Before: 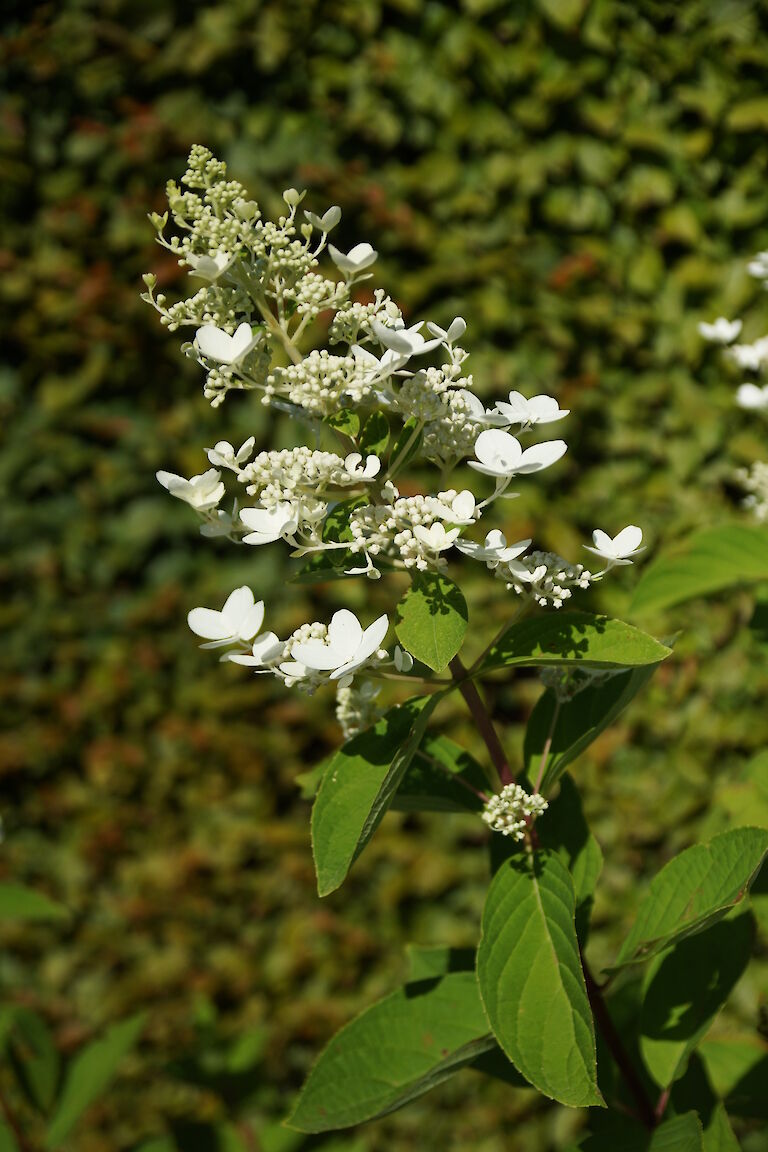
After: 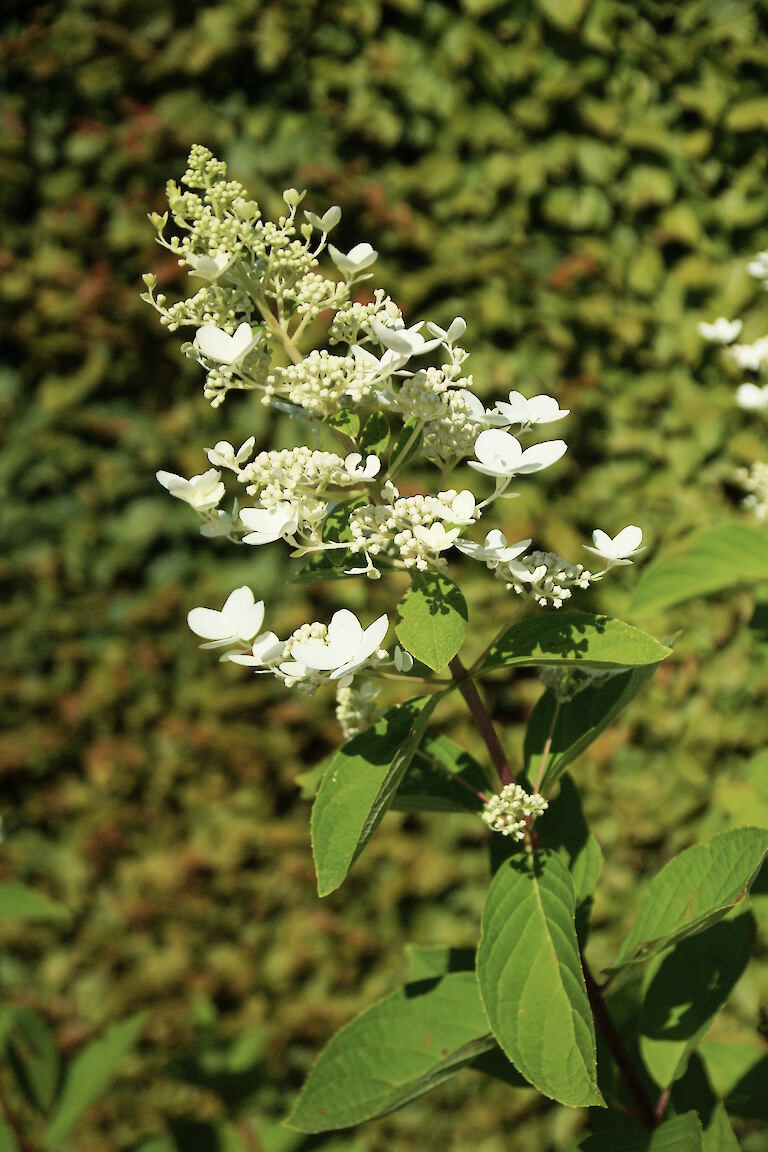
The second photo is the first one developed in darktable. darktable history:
velvia: on, module defaults
tone curve: curves: ch0 [(0, 0) (0.003, 0.004) (0.011, 0.015) (0.025, 0.033) (0.044, 0.058) (0.069, 0.091) (0.1, 0.131) (0.136, 0.179) (0.177, 0.233) (0.224, 0.296) (0.277, 0.364) (0.335, 0.434) (0.399, 0.511) (0.468, 0.584) (0.543, 0.656) (0.623, 0.729) (0.709, 0.799) (0.801, 0.874) (0.898, 0.936) (1, 1)], color space Lab, independent channels, preserve colors none
